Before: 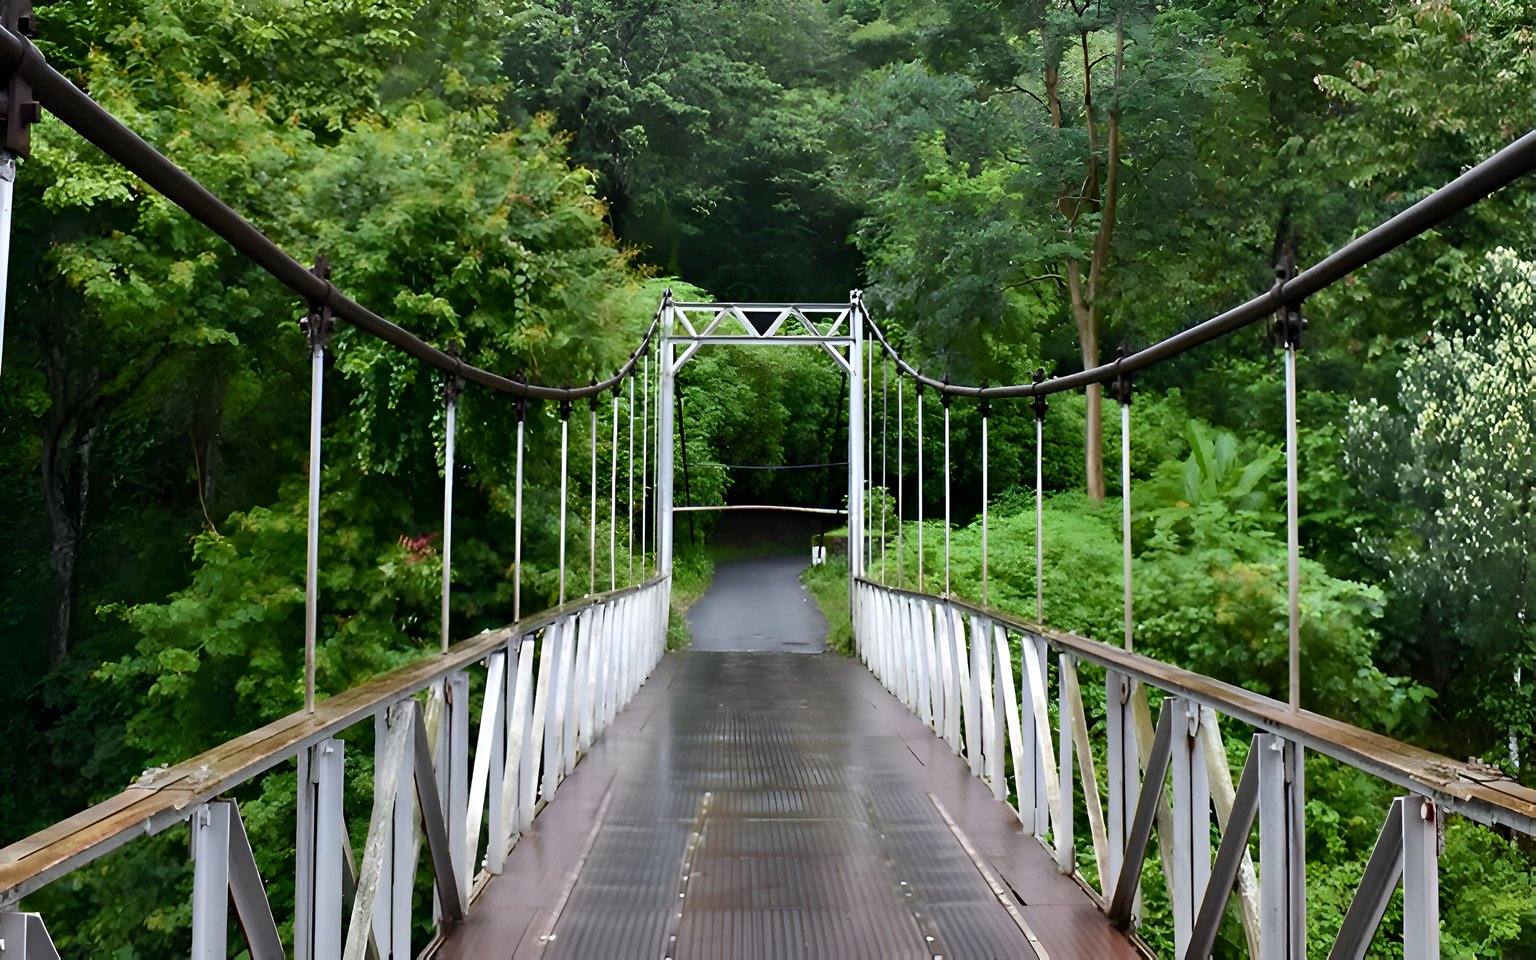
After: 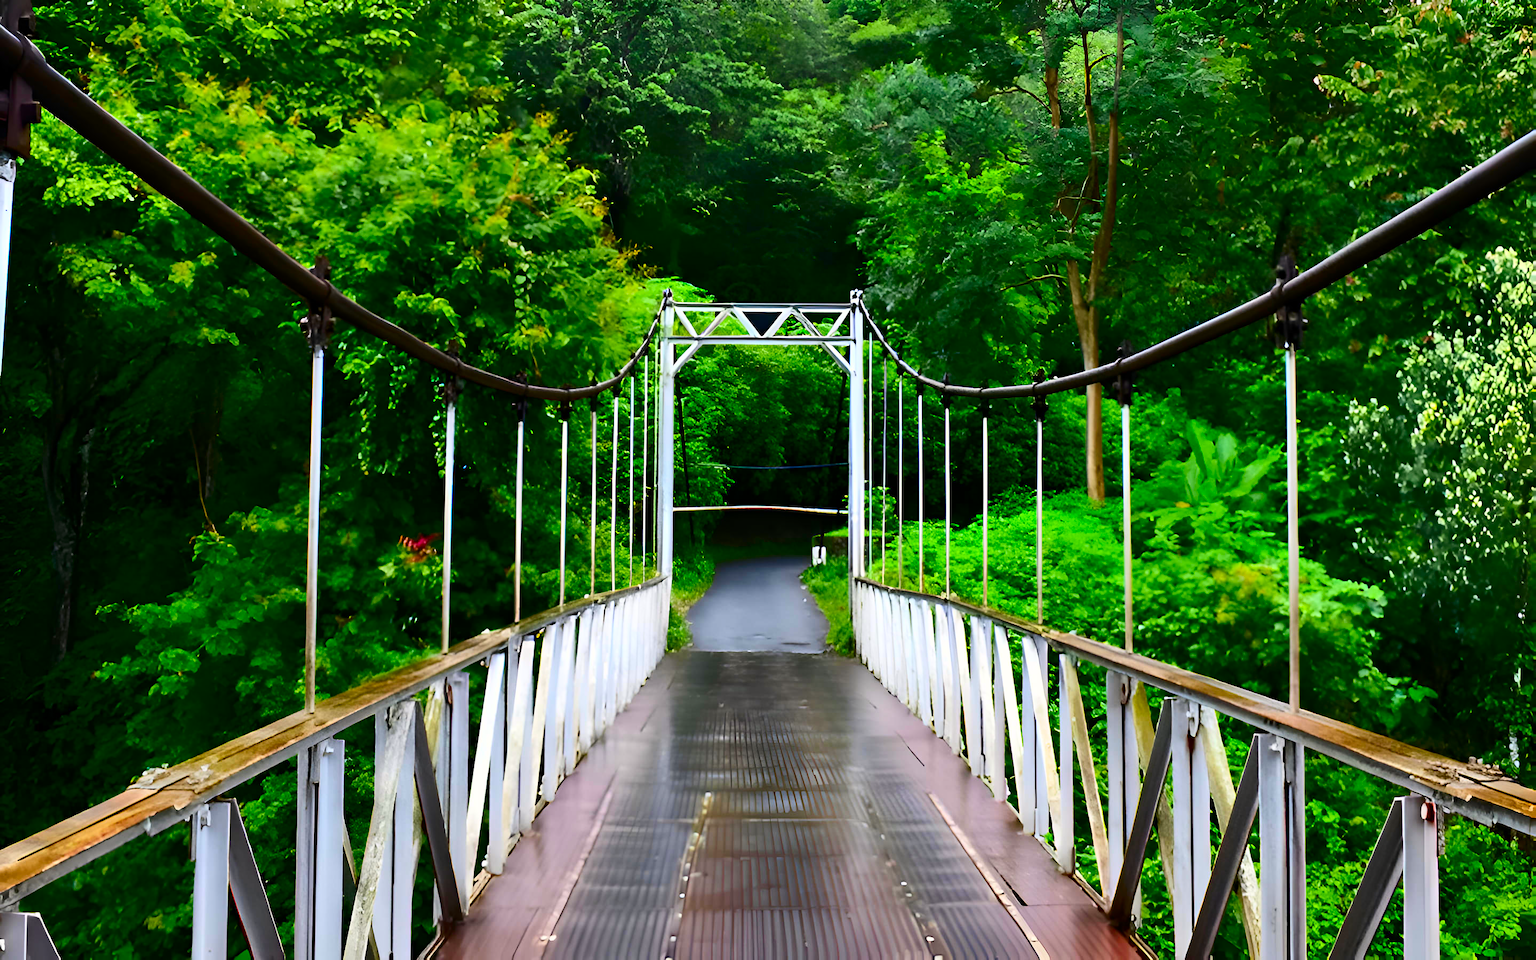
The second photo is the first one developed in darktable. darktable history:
contrast brightness saturation: contrast 0.261, brightness 0.024, saturation 0.872
color correction: highlights a* 0.829, highlights b* 2.75, saturation 1.07
